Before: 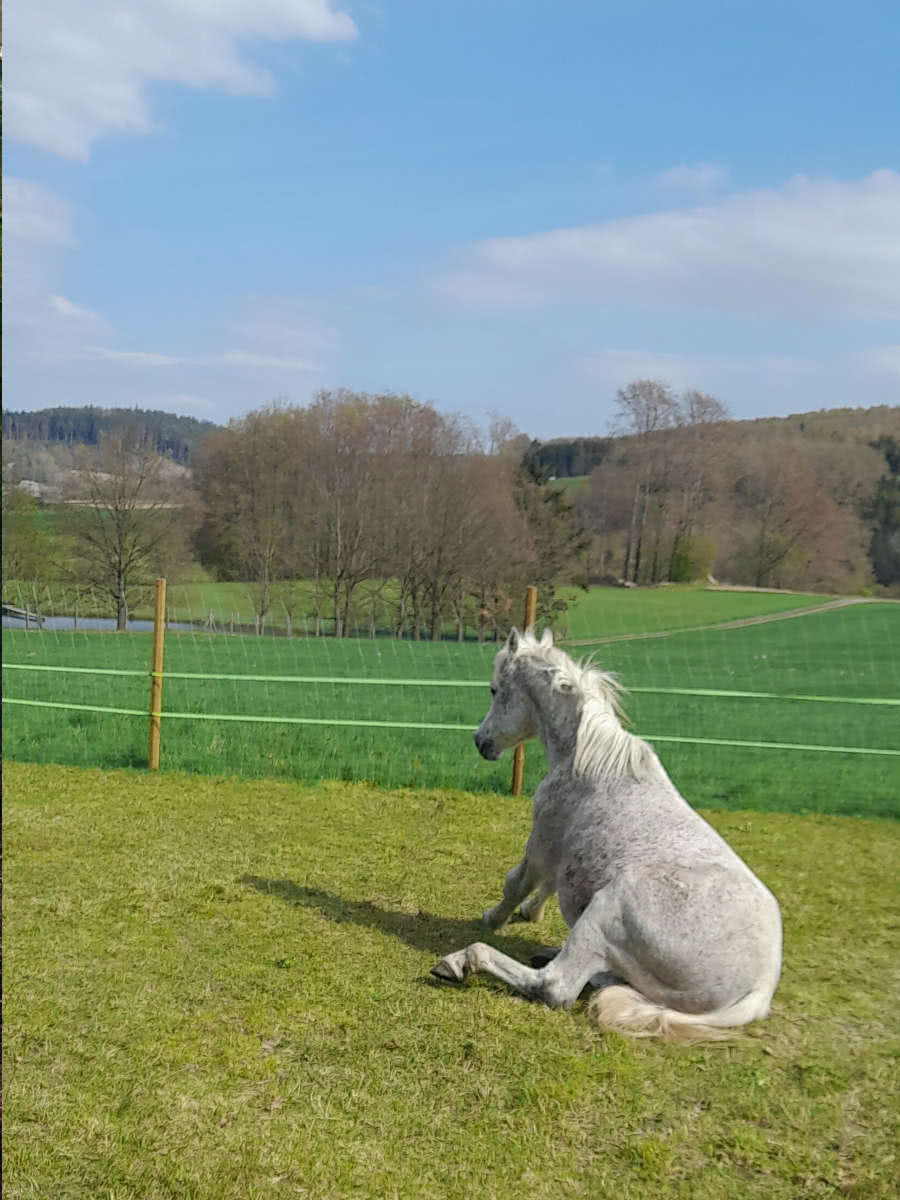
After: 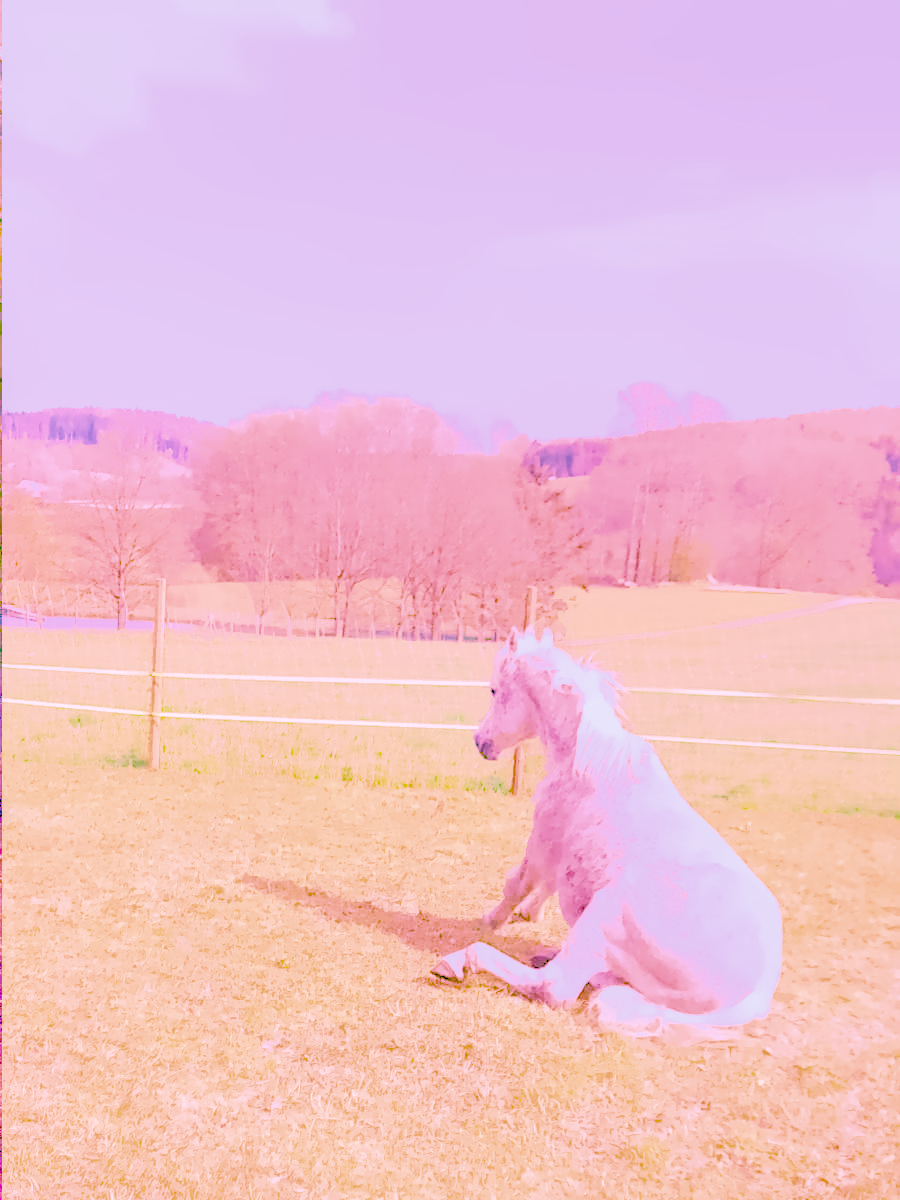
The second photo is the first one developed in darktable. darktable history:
local contrast: on, module defaults
color calibration: illuminant as shot in camera, x 0.358, y 0.373, temperature 4628.91 K
color balance rgb: linear chroma grading › shadows 10%, linear chroma grading › highlights 10%, linear chroma grading › global chroma 15%, linear chroma grading › mid-tones 15%, perceptual saturation grading › global saturation 40%, perceptual saturation grading › highlights -25%, perceptual saturation grading › mid-tones 35%, perceptual saturation grading › shadows 35%, perceptual brilliance grading › global brilliance 11.29%, global vibrance 11.29%
denoise (profiled): preserve shadows 1.52, scattering 0.002, a [-1, 0, 0], compensate highlight preservation false
exposure: black level correction 0, exposure 1.675 EV, compensate exposure bias true, compensate highlight preservation false
haze removal: compatibility mode true, adaptive false
highlight reconstruction: on, module defaults
hot pixels: on, module defaults
lens correction: scale 1, crop 1, focal 16, aperture 5.6, distance 1000, camera "Canon EOS RP", lens "Canon RF 16mm F2.8 STM"
shadows and highlights: on, module defaults
white balance: red 2.229, blue 1.46
tone equalizer: on, module defaults
velvia: on, module defaults
filmic rgb: black relative exposure -3.21 EV, white relative exposure 7.02 EV, hardness 1.46, contrast 1.35
